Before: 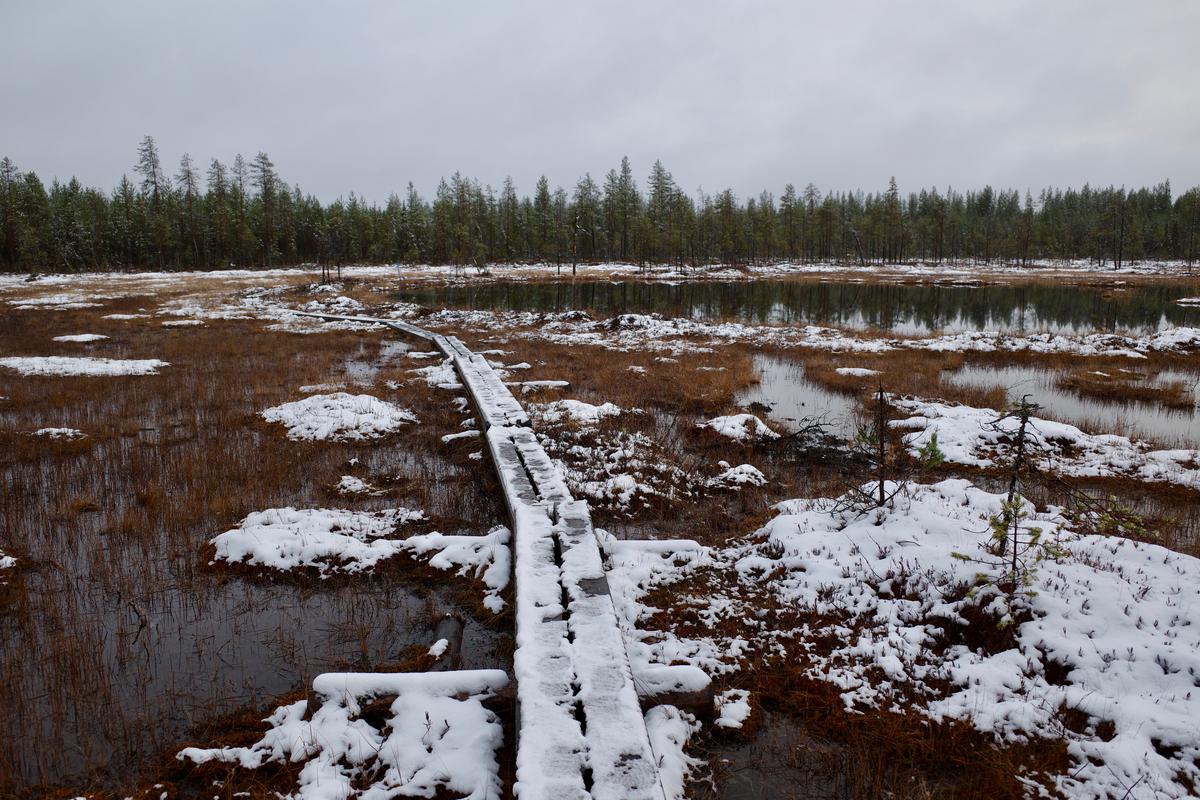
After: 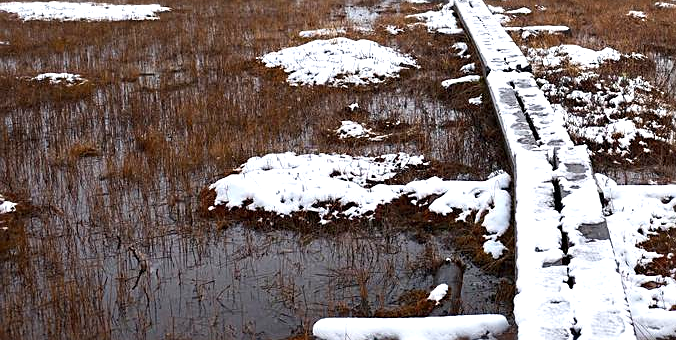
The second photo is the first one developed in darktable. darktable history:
exposure: black level correction 0, exposure 1.015 EV, compensate exposure bias true, compensate highlight preservation false
crop: top 44.483%, right 43.593%, bottom 12.892%
sharpen: on, module defaults
